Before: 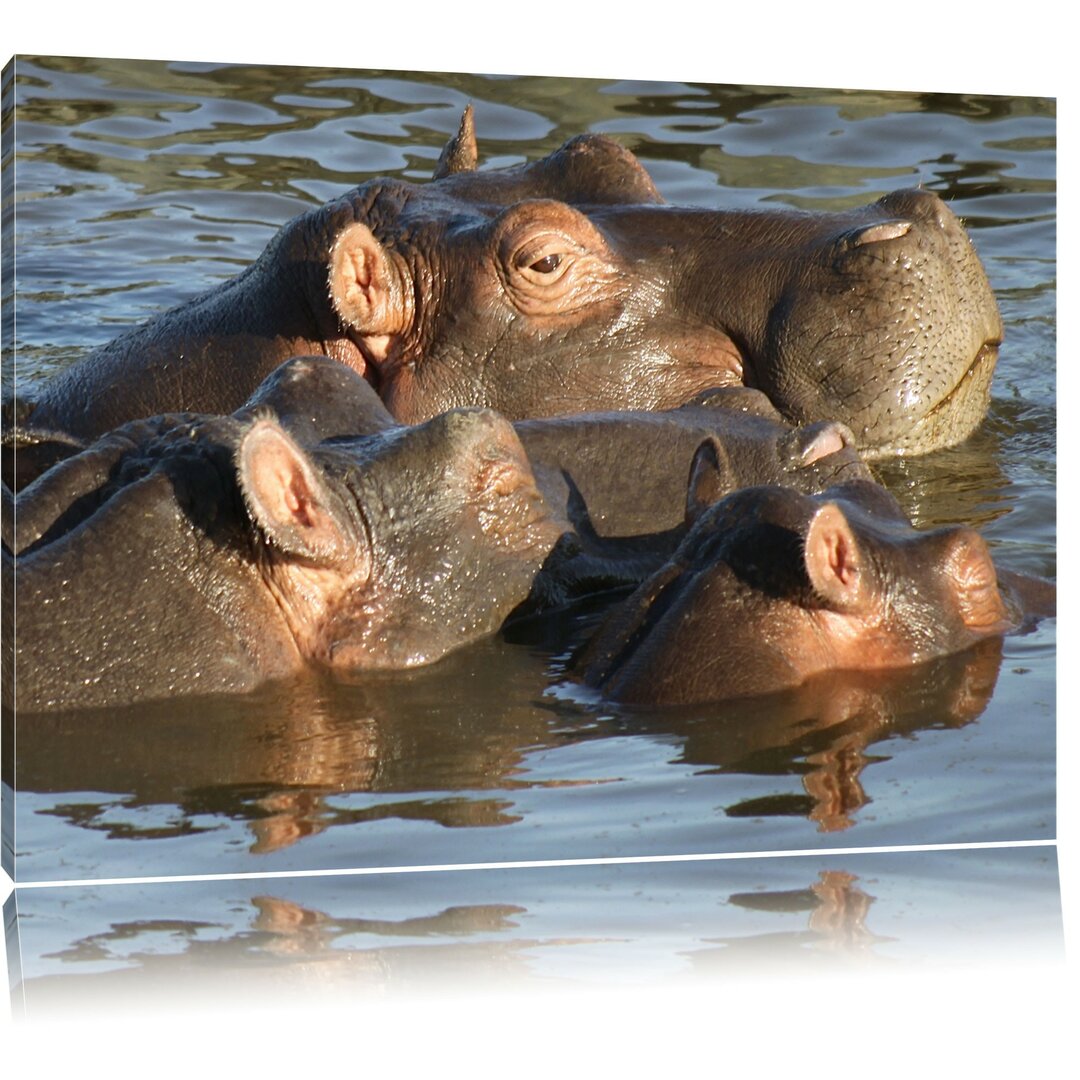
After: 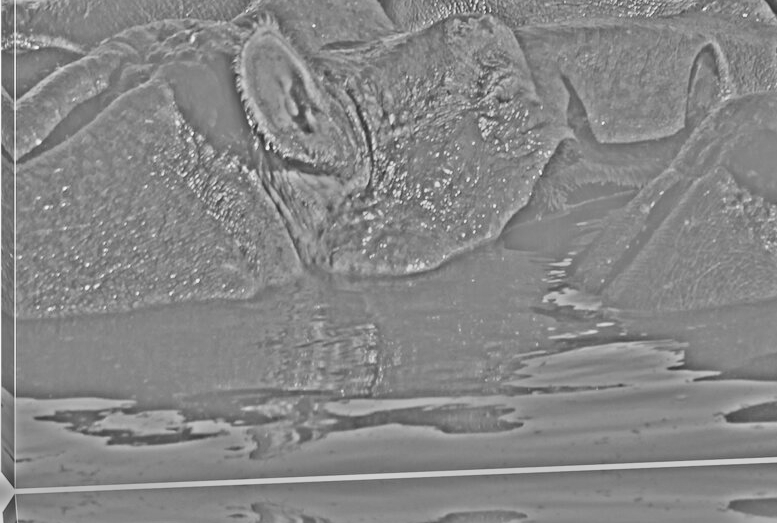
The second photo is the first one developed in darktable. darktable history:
highpass: sharpness 25.84%, contrast boost 14.94%
contrast brightness saturation: contrast 0.4, brightness 0.1, saturation 0.21
crop: top 36.498%, right 27.964%, bottom 14.995%
white balance: red 0.98, blue 1.034
